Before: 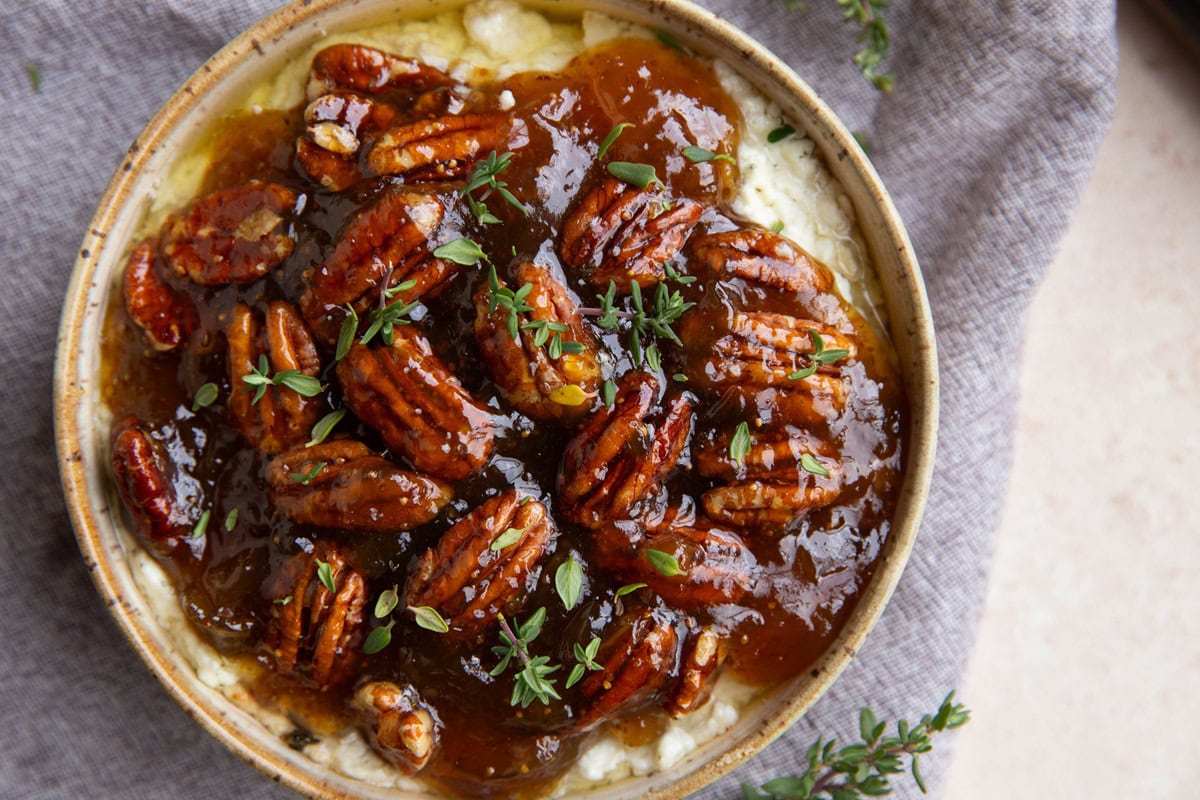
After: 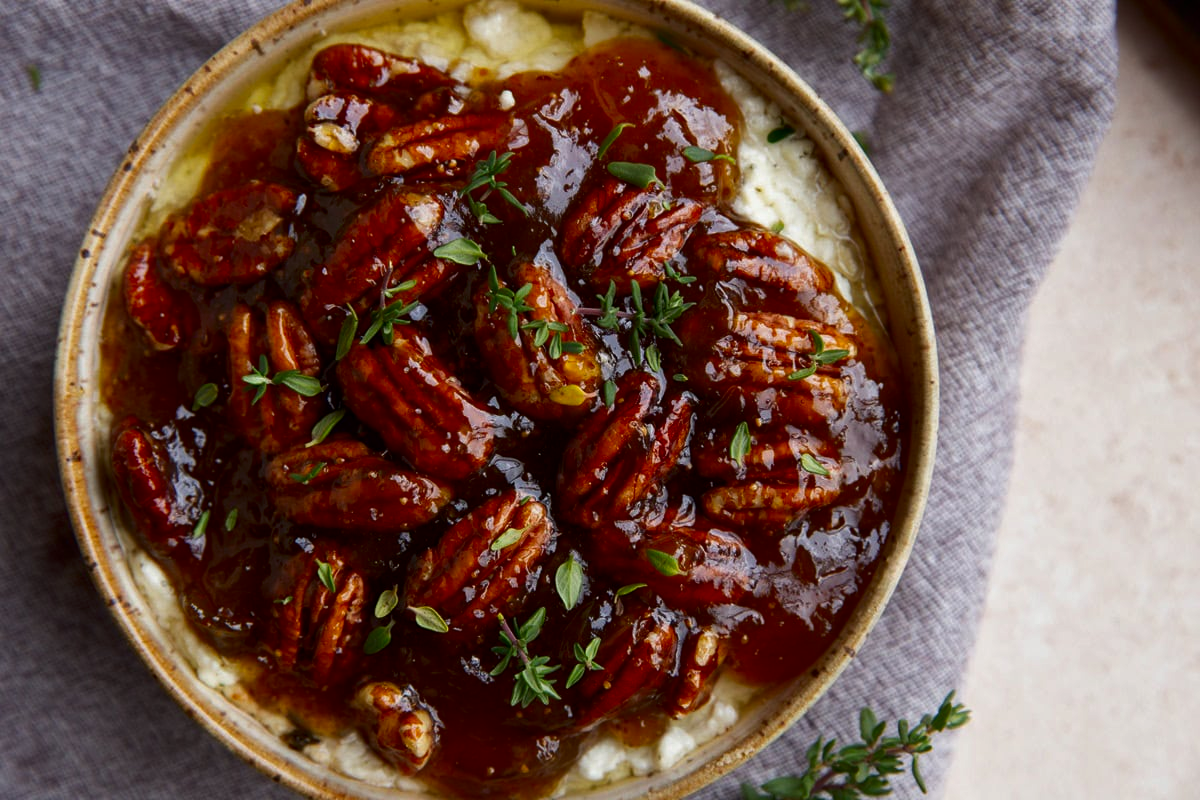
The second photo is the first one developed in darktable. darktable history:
exposure: exposure -0.04 EV, compensate exposure bias true, compensate highlight preservation false
contrast brightness saturation: brightness -0.215, saturation 0.075
